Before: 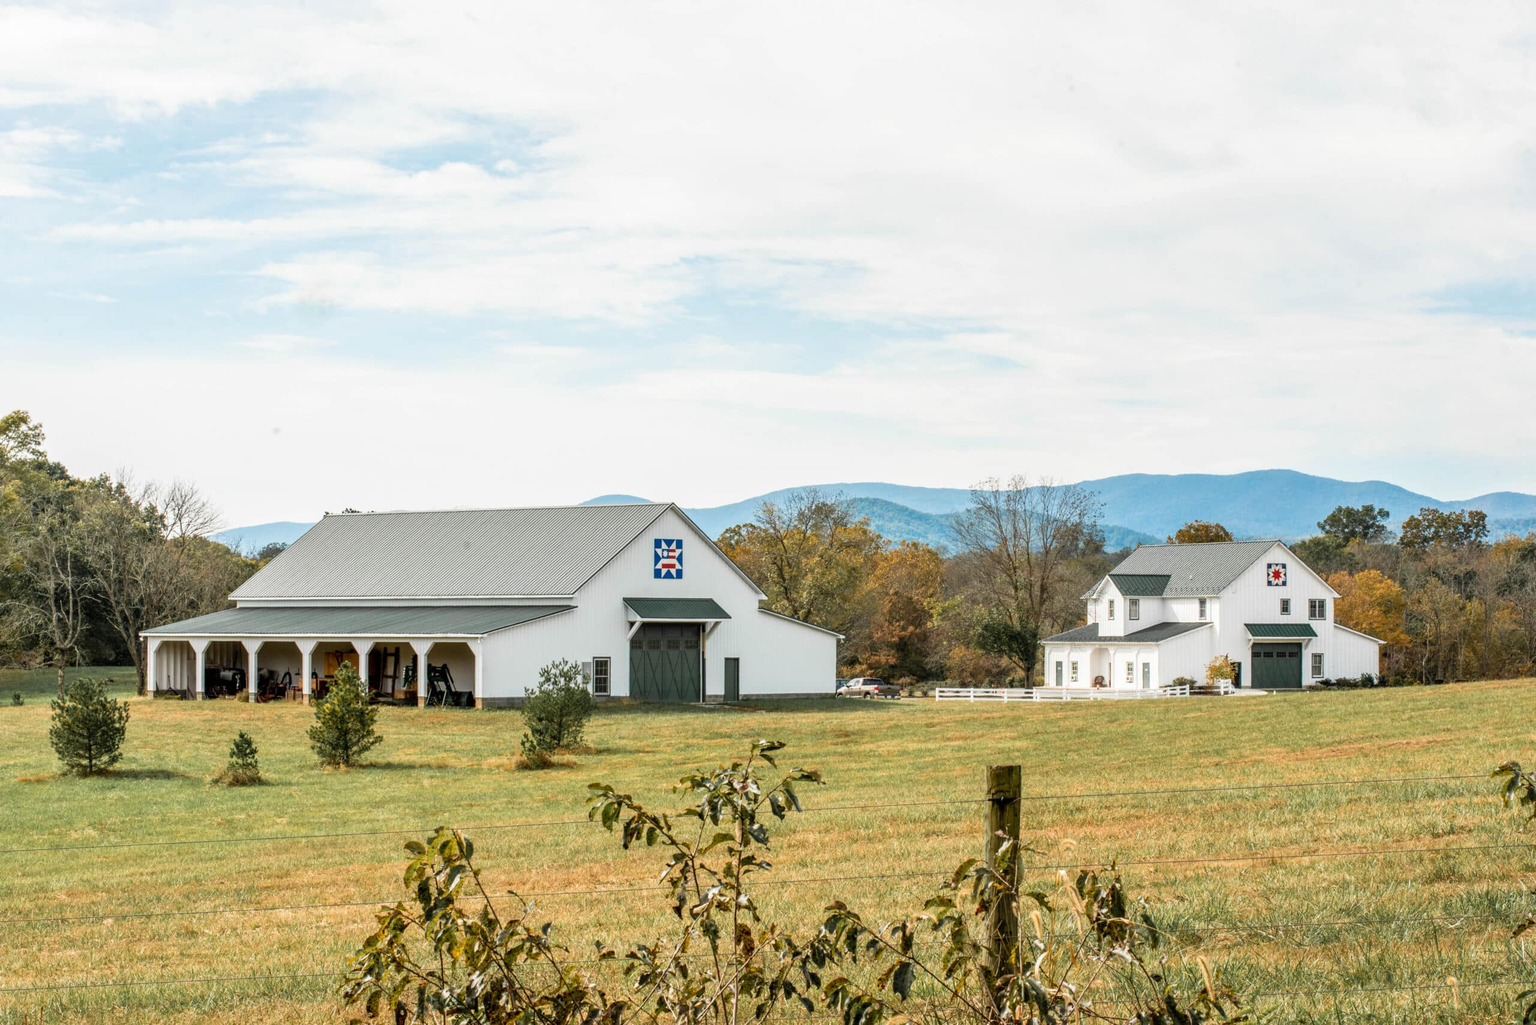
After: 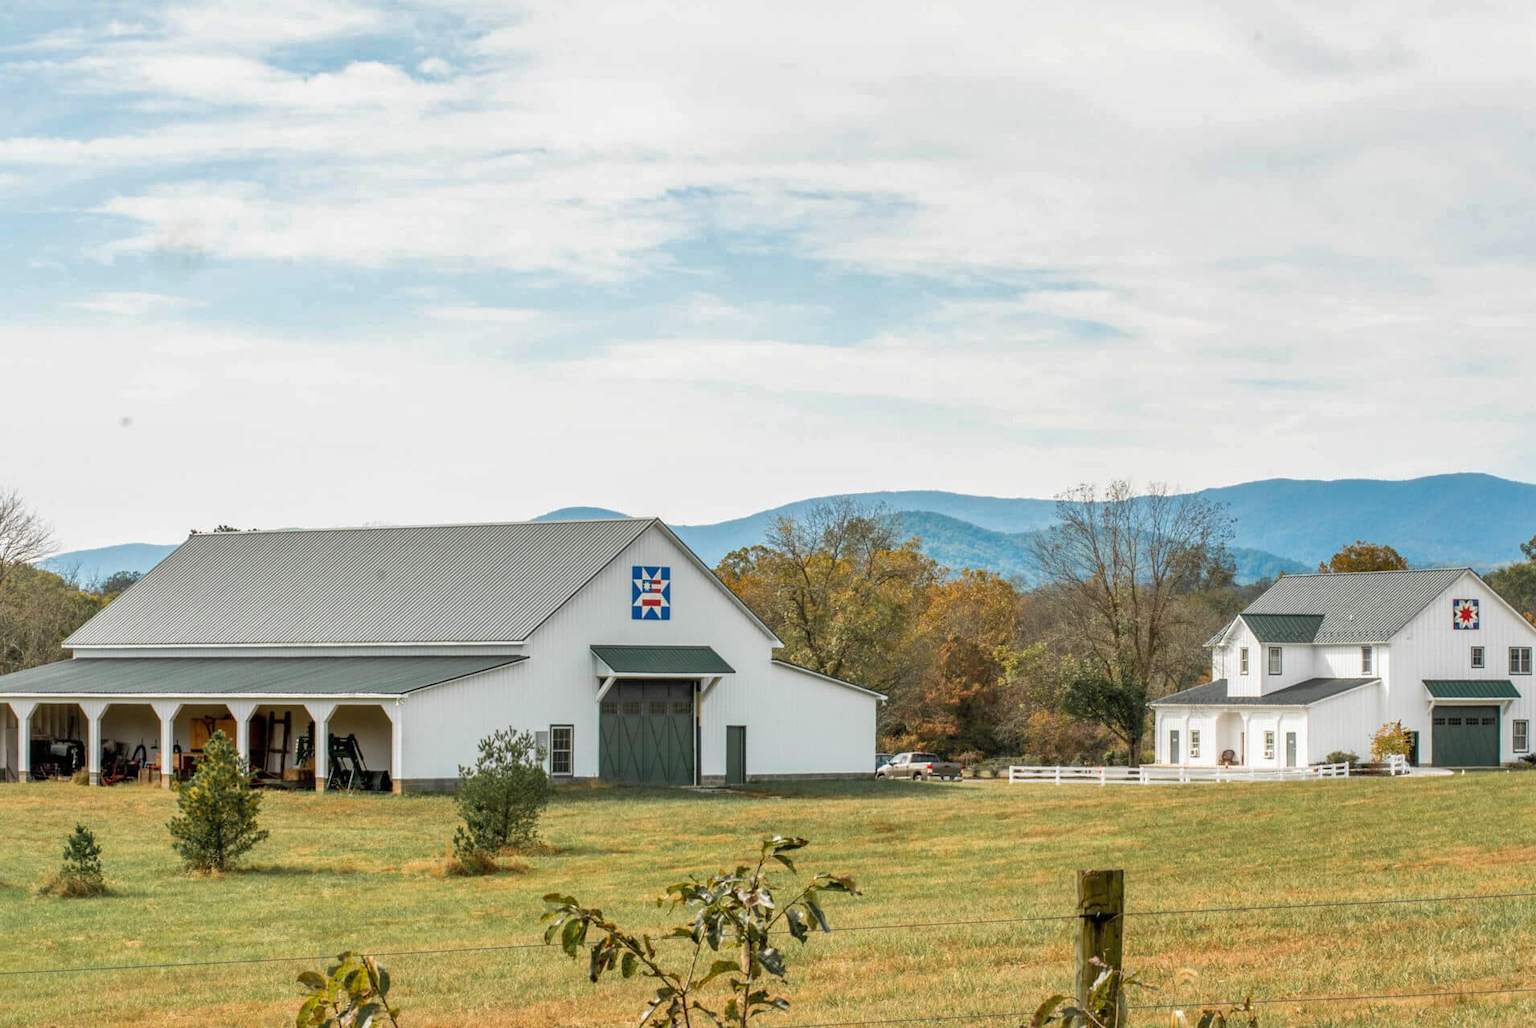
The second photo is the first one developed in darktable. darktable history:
crop and rotate: left 11.91%, top 11.395%, right 13.414%, bottom 13.671%
shadows and highlights: on, module defaults
